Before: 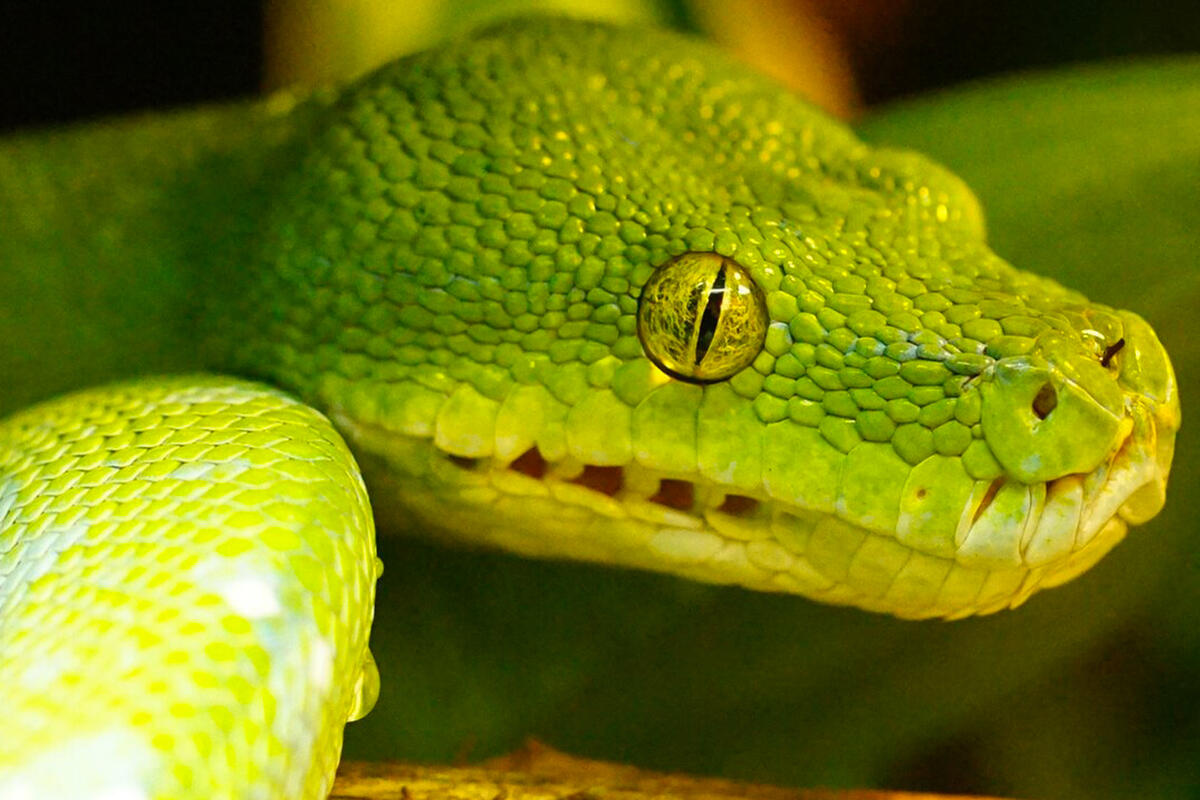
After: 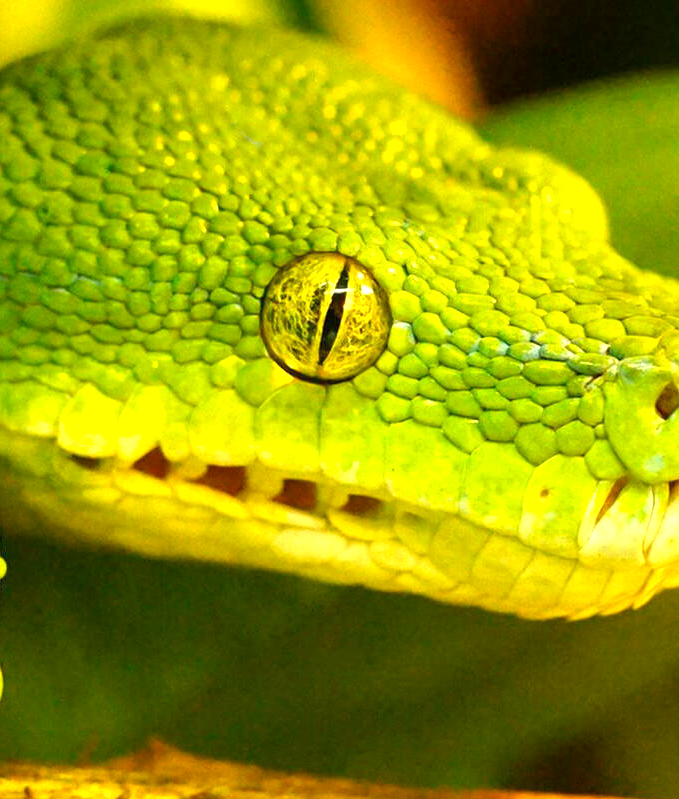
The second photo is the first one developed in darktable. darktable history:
white balance: red 1.029, blue 0.92
exposure: black level correction 0.001, exposure 0.955 EV, compensate exposure bias true, compensate highlight preservation false
crop: left 31.458%, top 0%, right 11.876%
